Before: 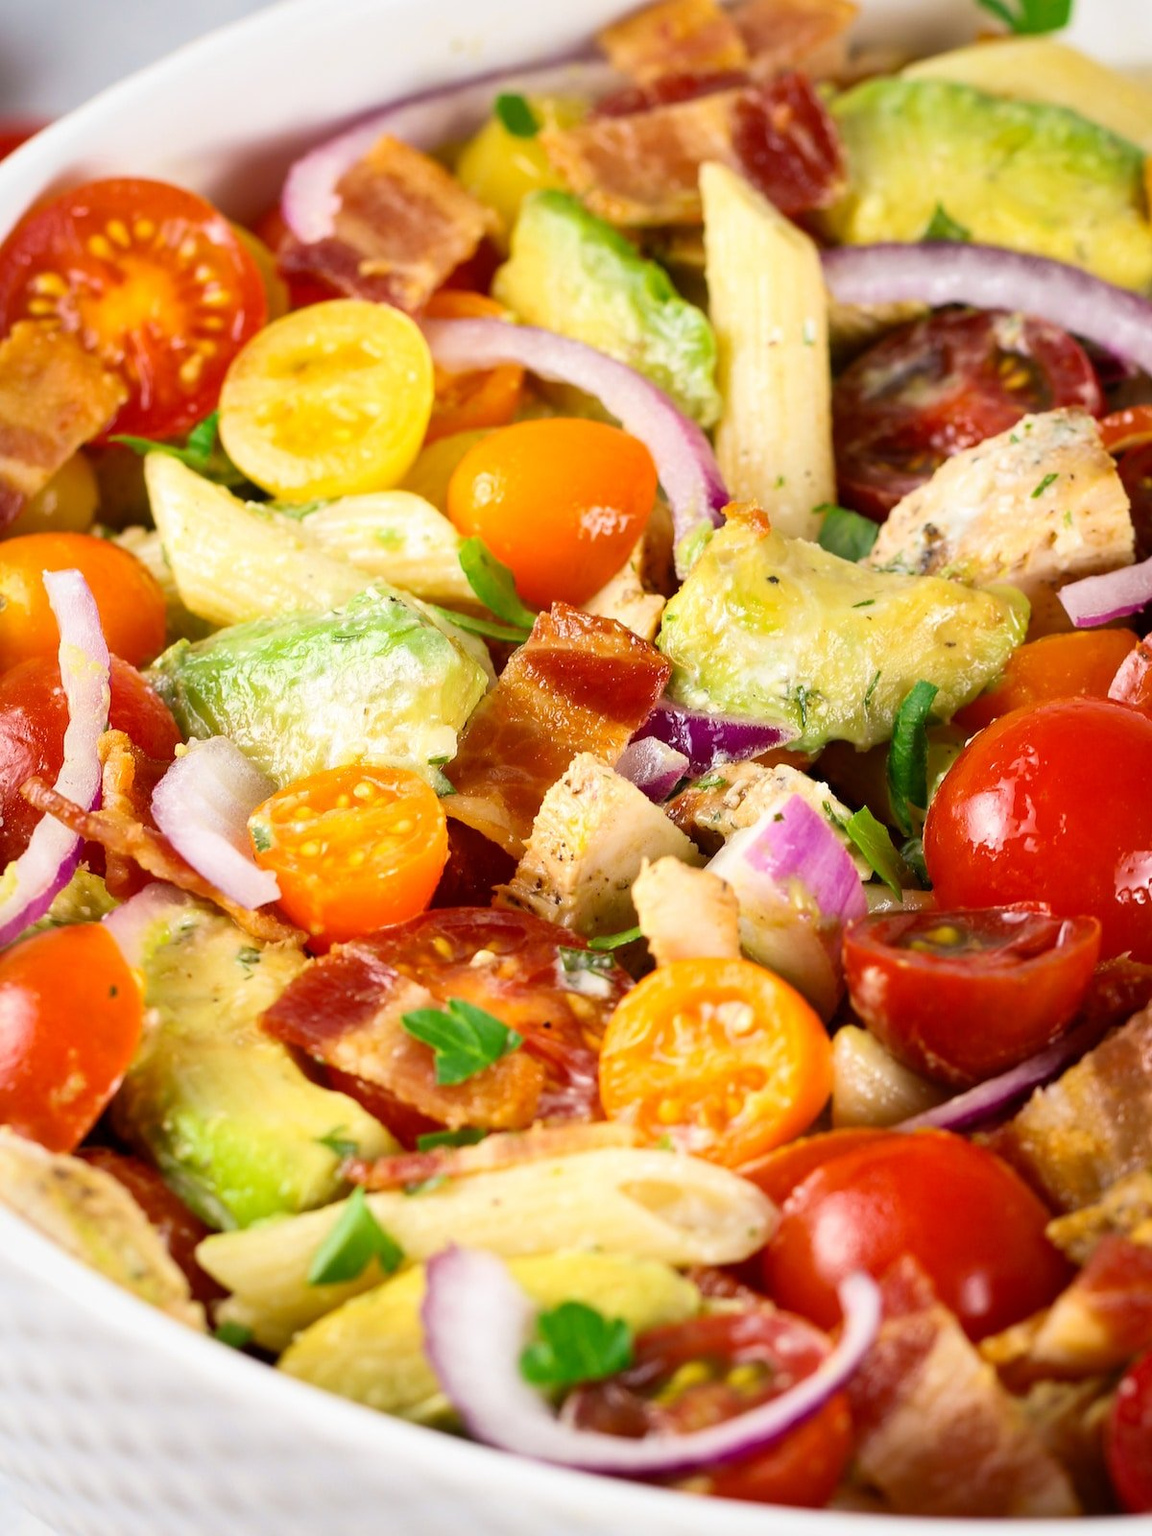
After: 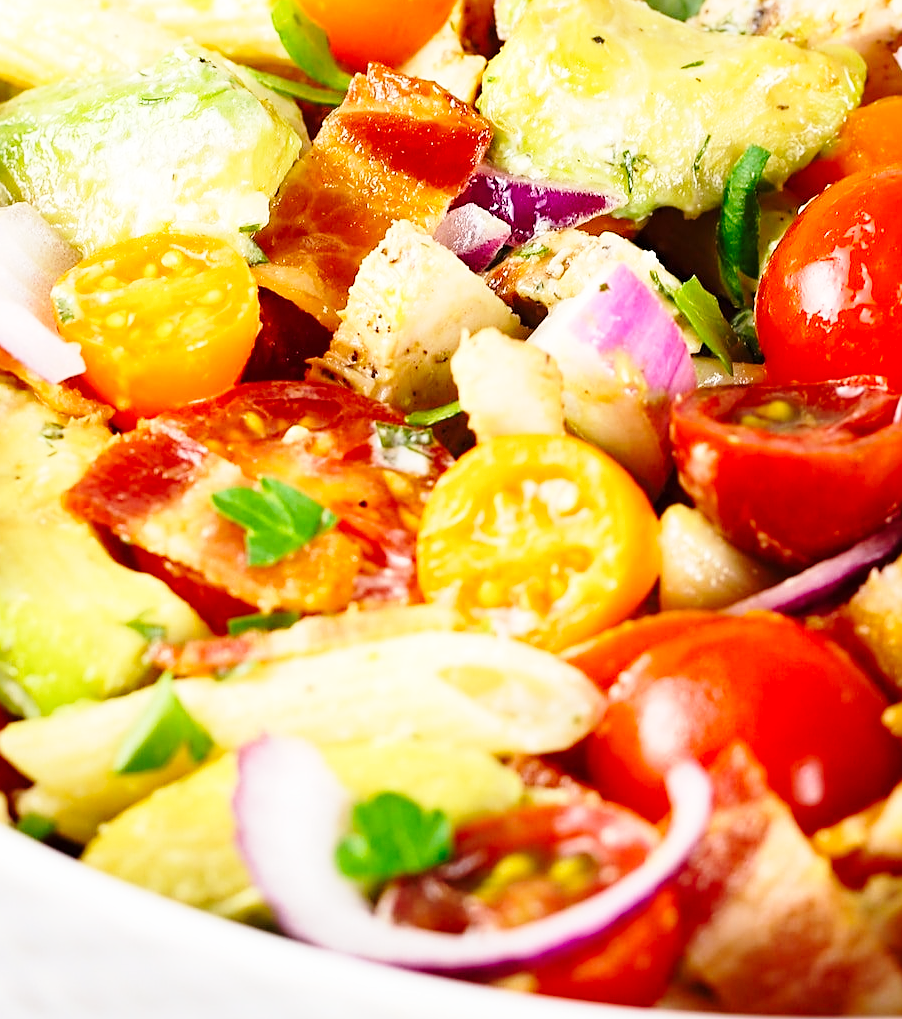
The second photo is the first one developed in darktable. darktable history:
sharpen: on, module defaults
crop and rotate: left 17.312%, top 35.257%, right 7.469%, bottom 1.001%
base curve: curves: ch0 [(0, 0) (0.028, 0.03) (0.121, 0.232) (0.46, 0.748) (0.859, 0.968) (1, 1)], preserve colors none
